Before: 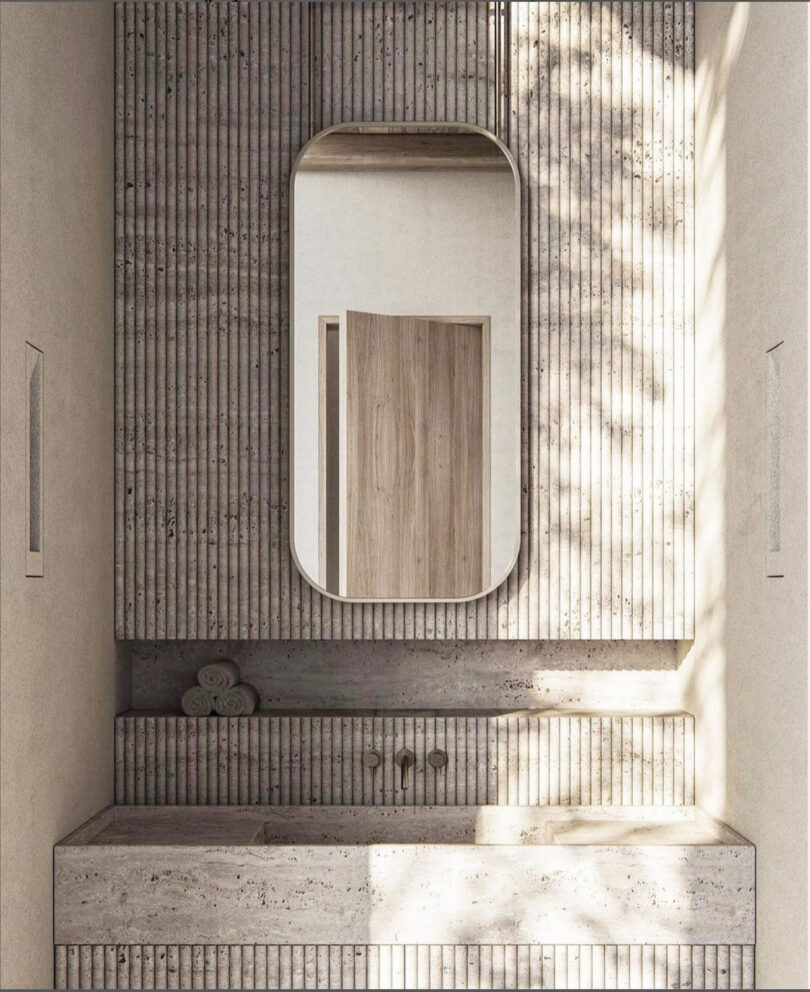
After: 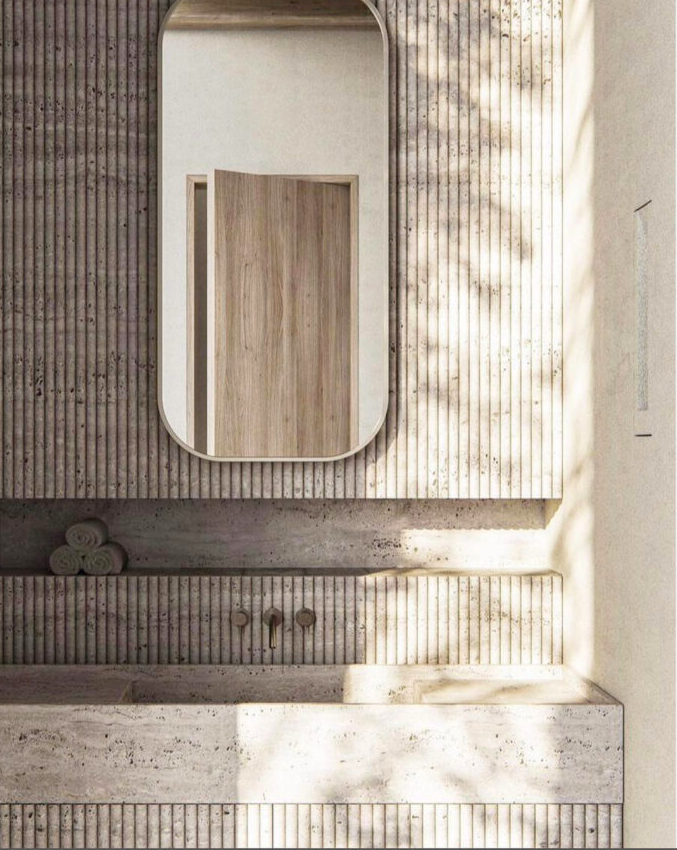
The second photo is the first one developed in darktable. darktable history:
vibrance: on, module defaults
color balance: output saturation 110%
crop: left 16.315%, top 14.246%
contrast brightness saturation: contrast 0.05
